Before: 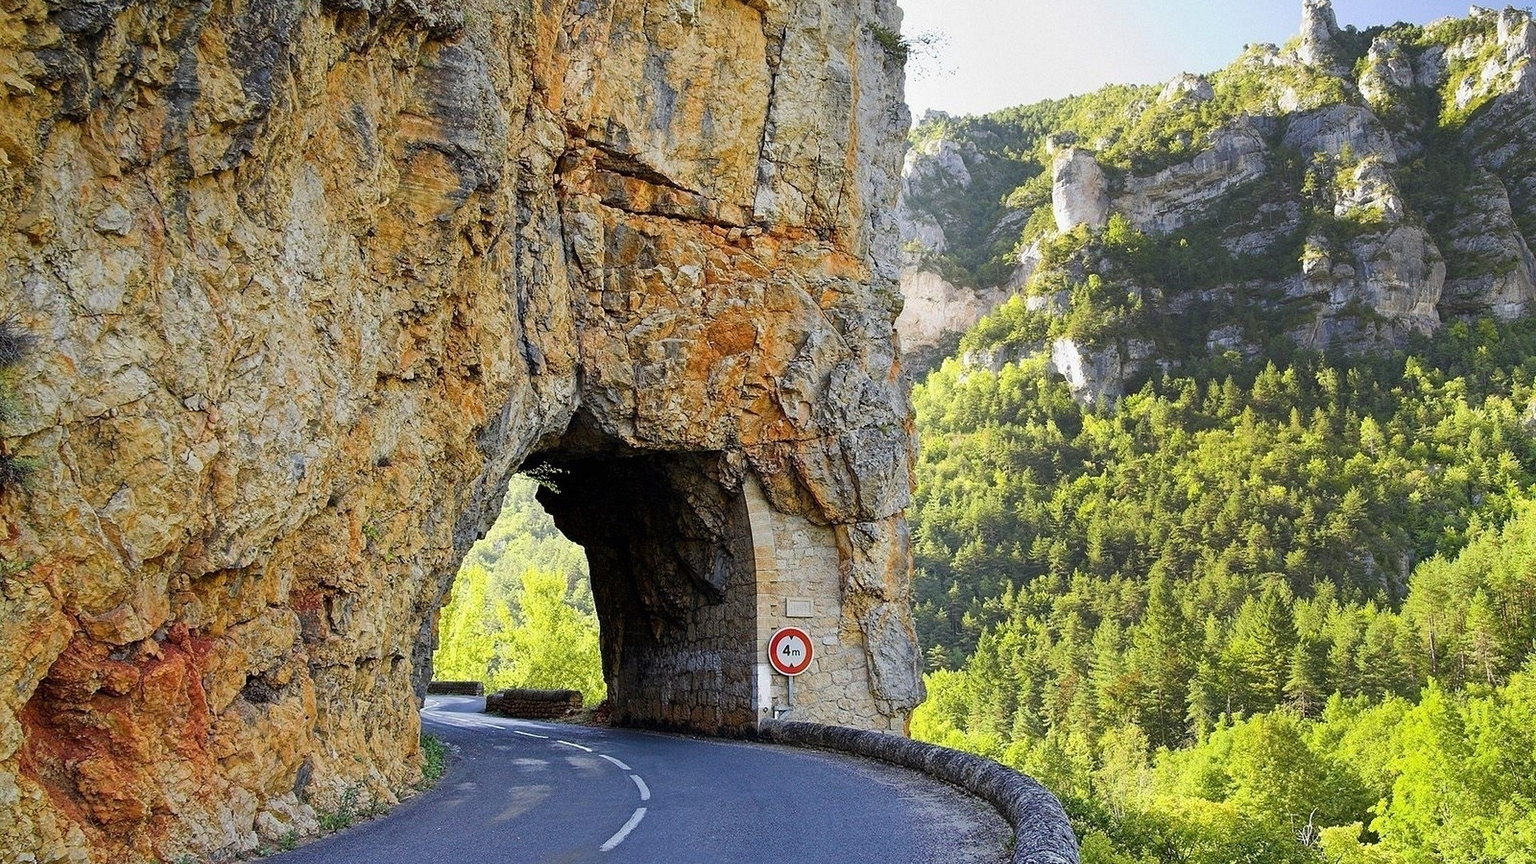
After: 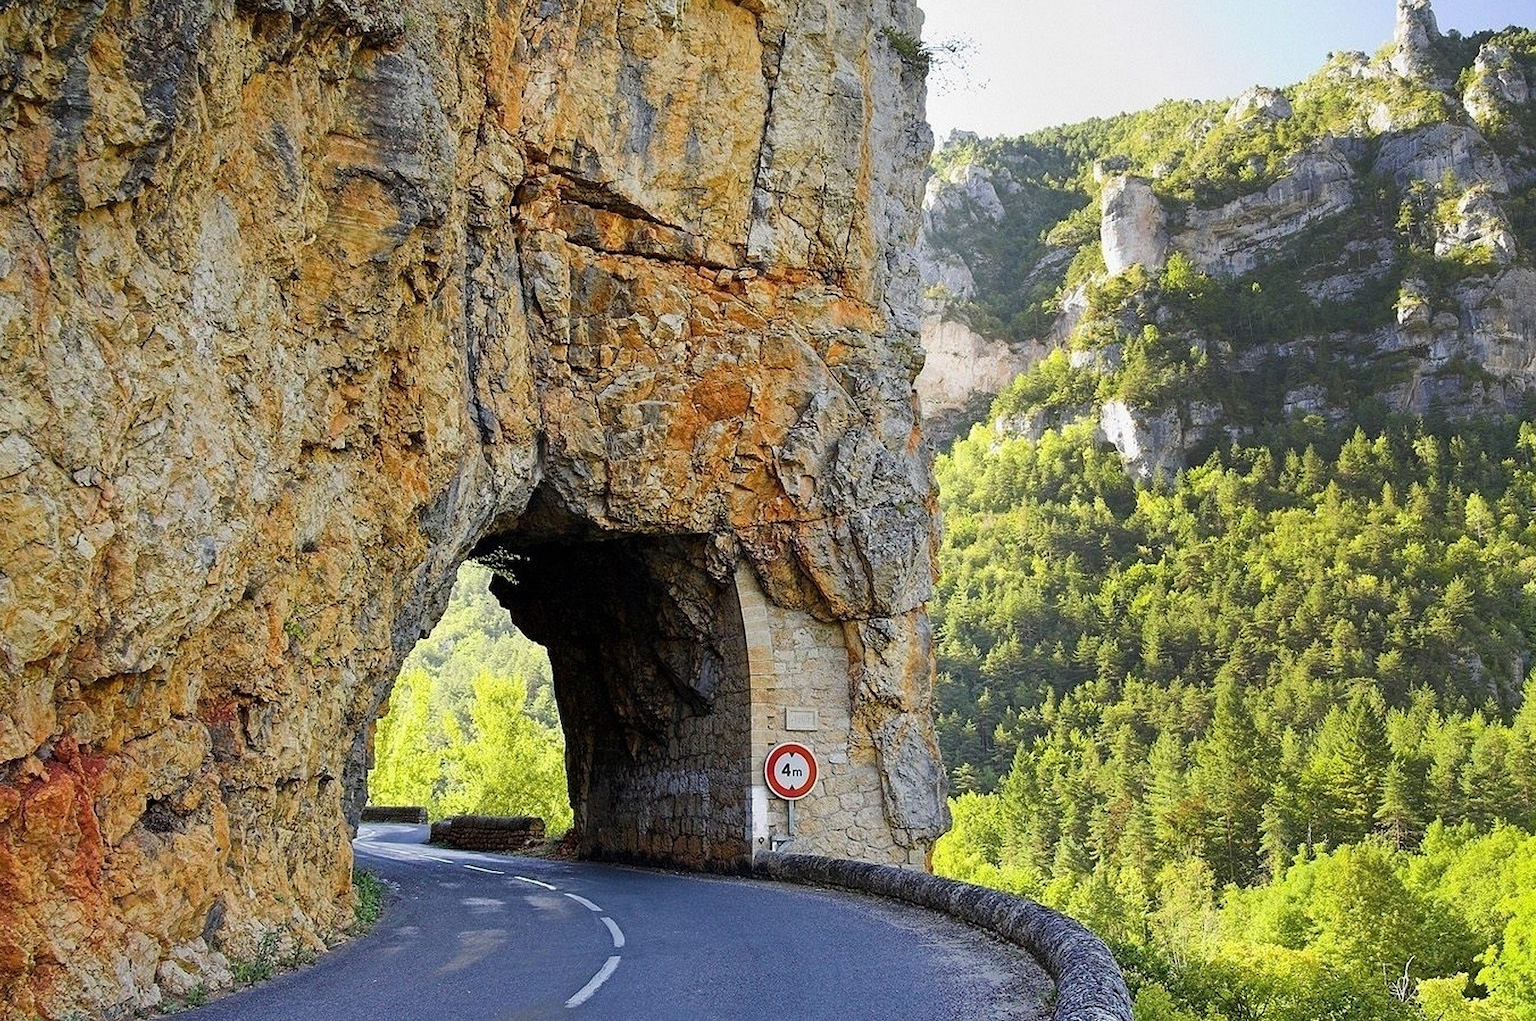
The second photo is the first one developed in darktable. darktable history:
crop: left 8.012%, right 7.474%
